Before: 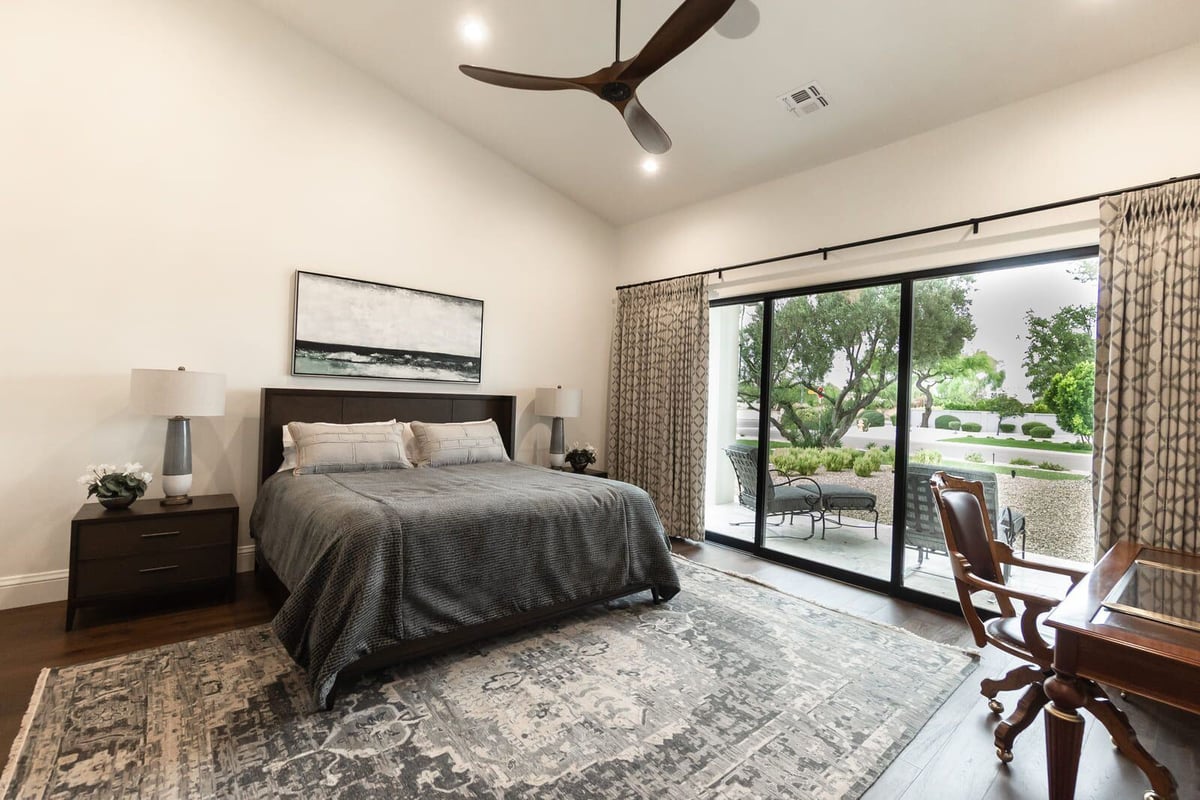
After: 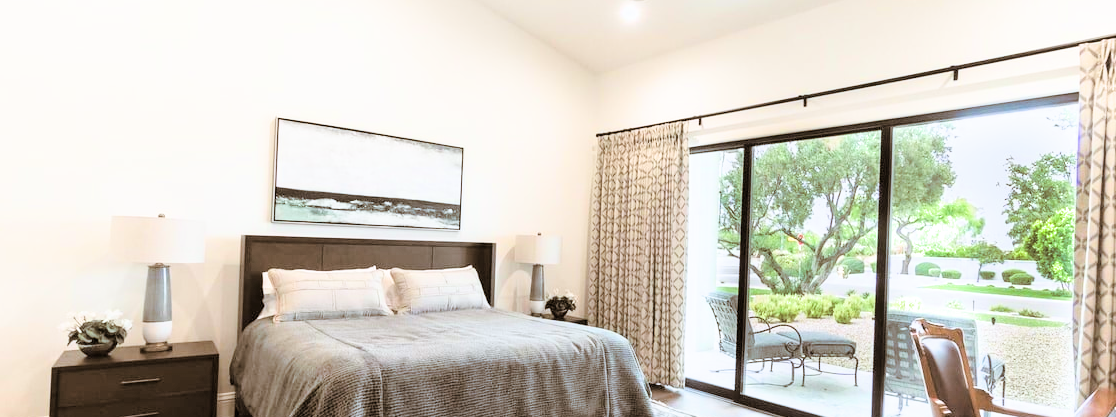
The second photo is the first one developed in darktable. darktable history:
filmic rgb: black relative exposure -7.65 EV, white relative exposure 4.56 EV, hardness 3.61, color science v6 (2022)
white balance: red 0.967, blue 1.049
crop: left 1.744%, top 19.225%, right 5.069%, bottom 28.357%
split-toning: shadows › hue 32.4°, shadows › saturation 0.51, highlights › hue 180°, highlights › saturation 0, balance -60.17, compress 55.19%
local contrast: mode bilateral grid, contrast 15, coarseness 36, detail 105%, midtone range 0.2
exposure: black level correction 0, exposure 1.9 EV, compensate highlight preservation false
